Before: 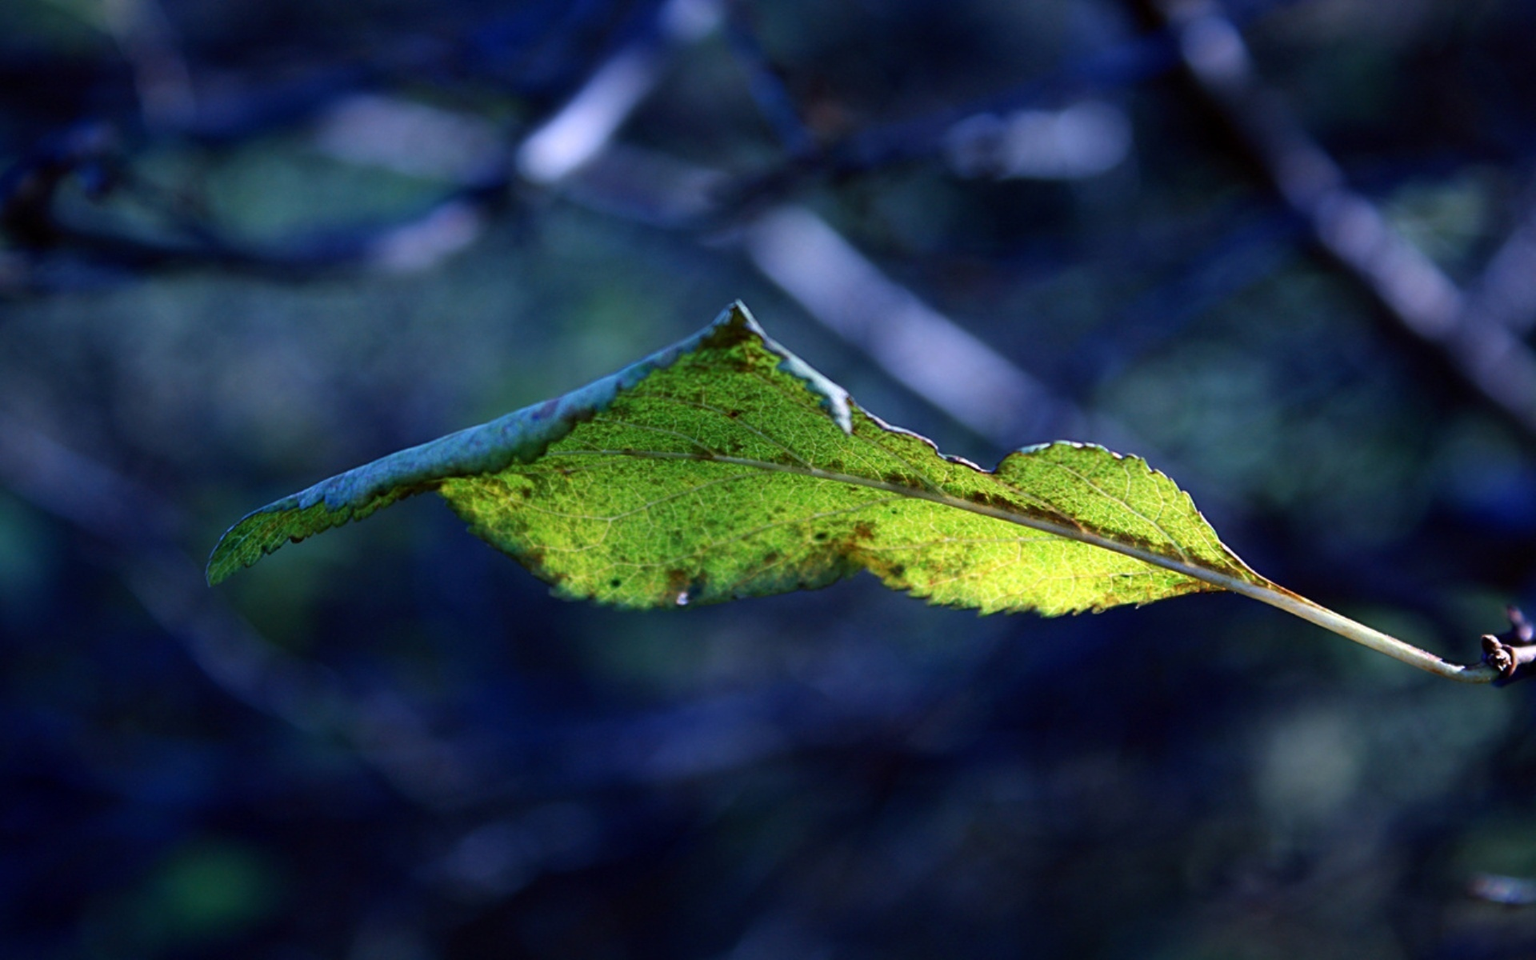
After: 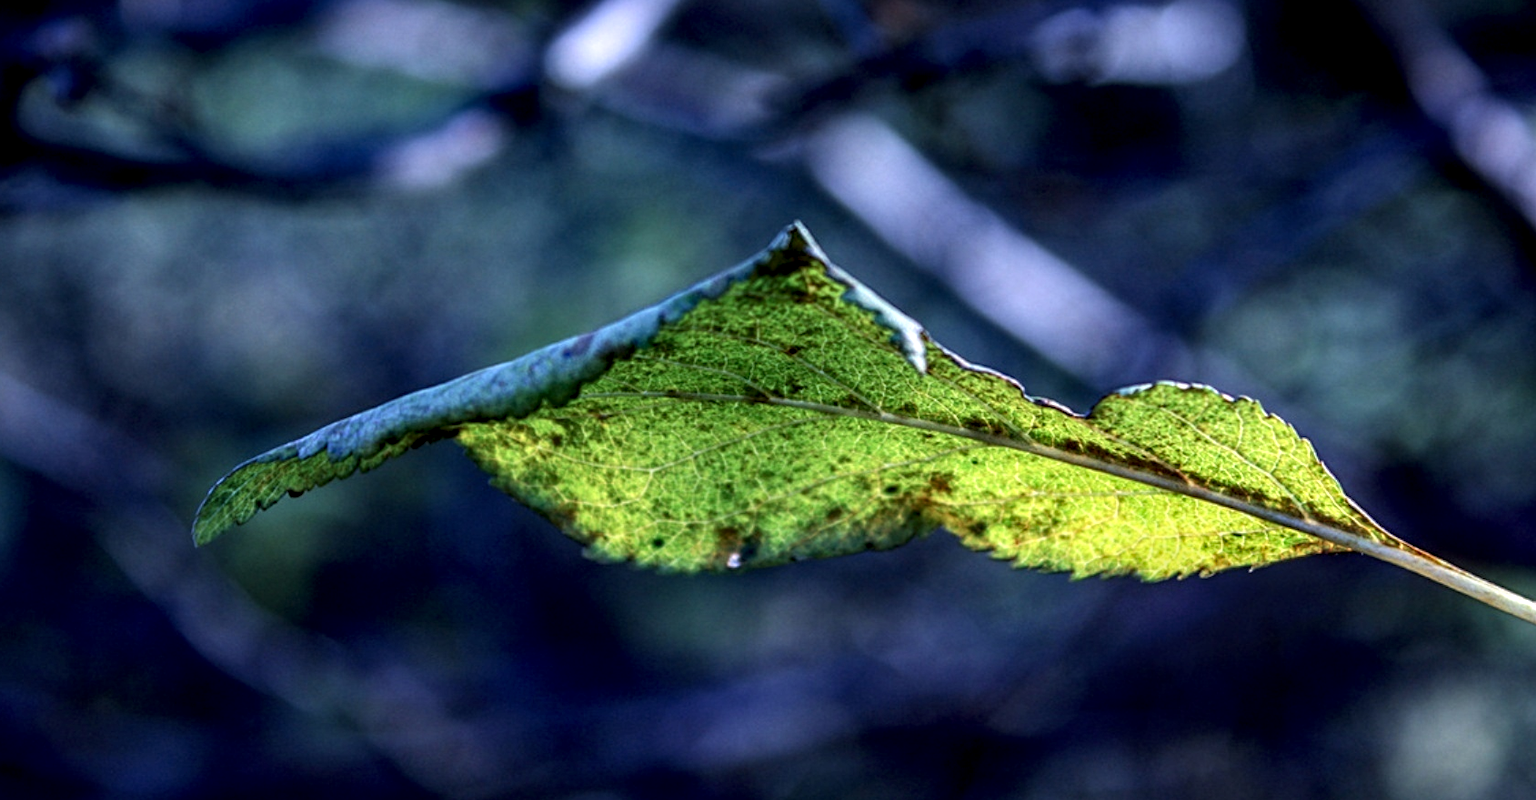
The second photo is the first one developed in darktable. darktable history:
local contrast: highlights 2%, shadows 3%, detail 182%
crop and rotate: left 2.44%, top 11.065%, right 9.588%, bottom 15.544%
tone equalizer: edges refinement/feathering 500, mask exposure compensation -1.57 EV, preserve details no
